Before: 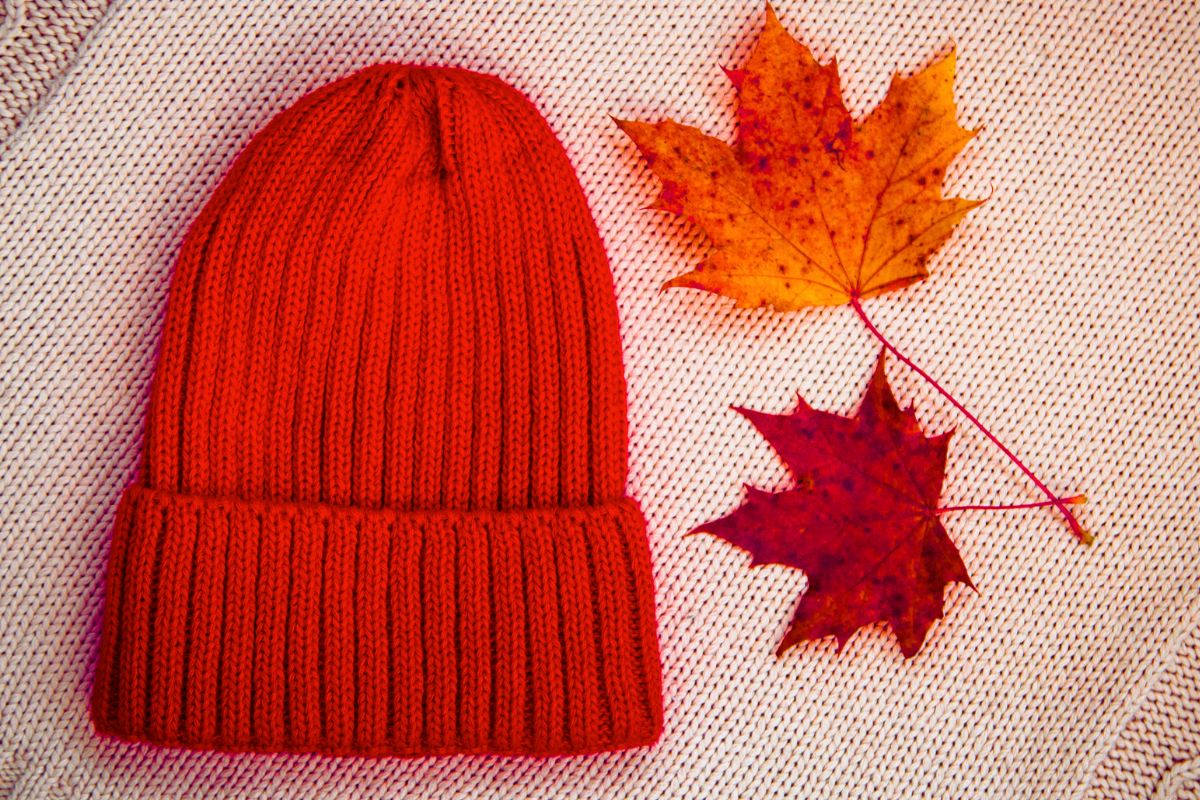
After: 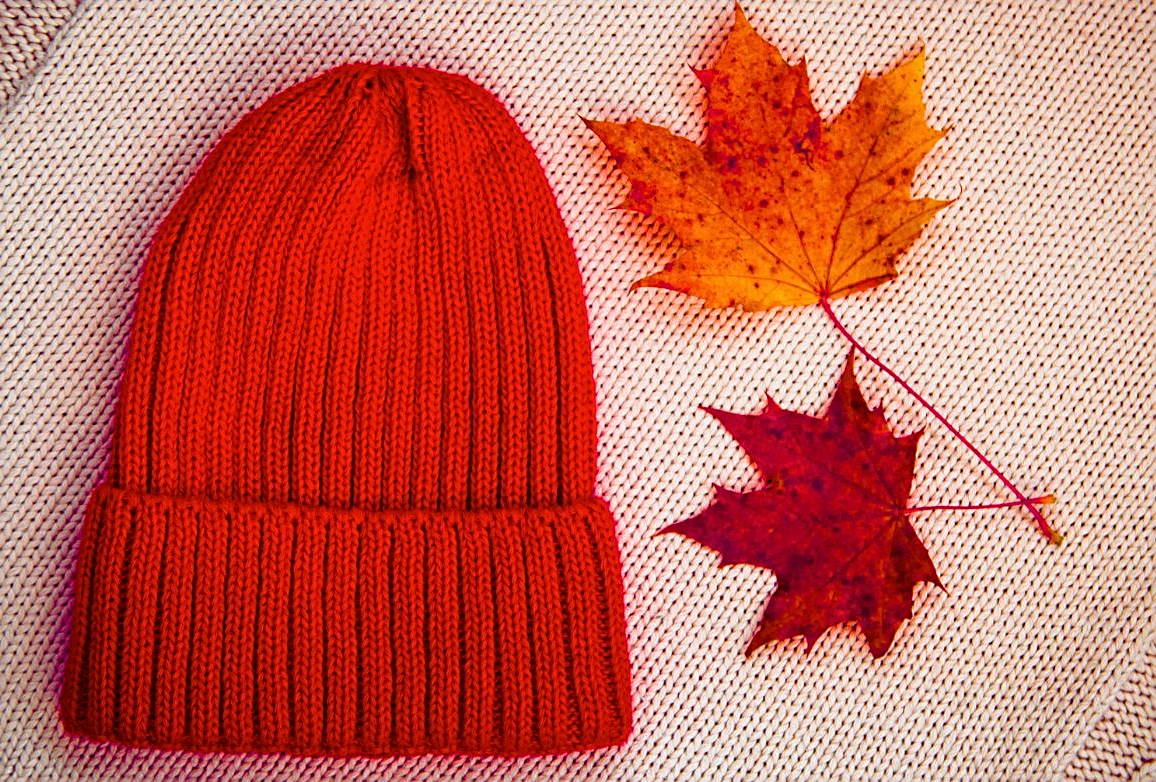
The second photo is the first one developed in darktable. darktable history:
exposure: exposure -0.02 EV, compensate highlight preservation false
crop and rotate: left 2.59%, right 1.029%, bottom 2.201%
sharpen: on, module defaults
